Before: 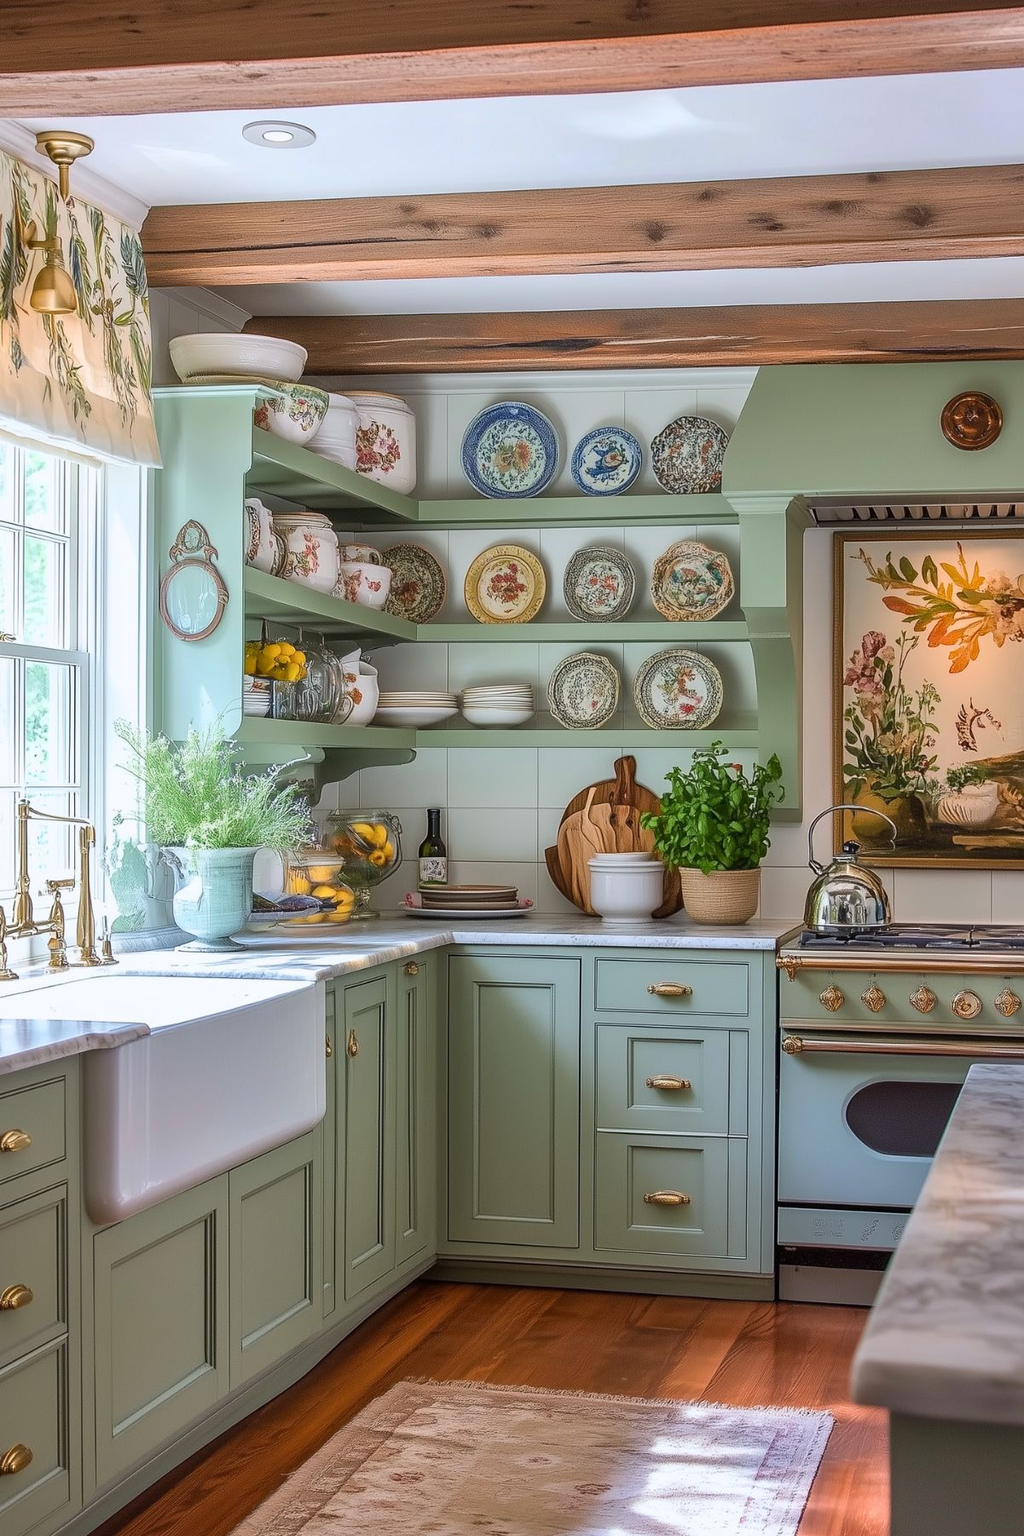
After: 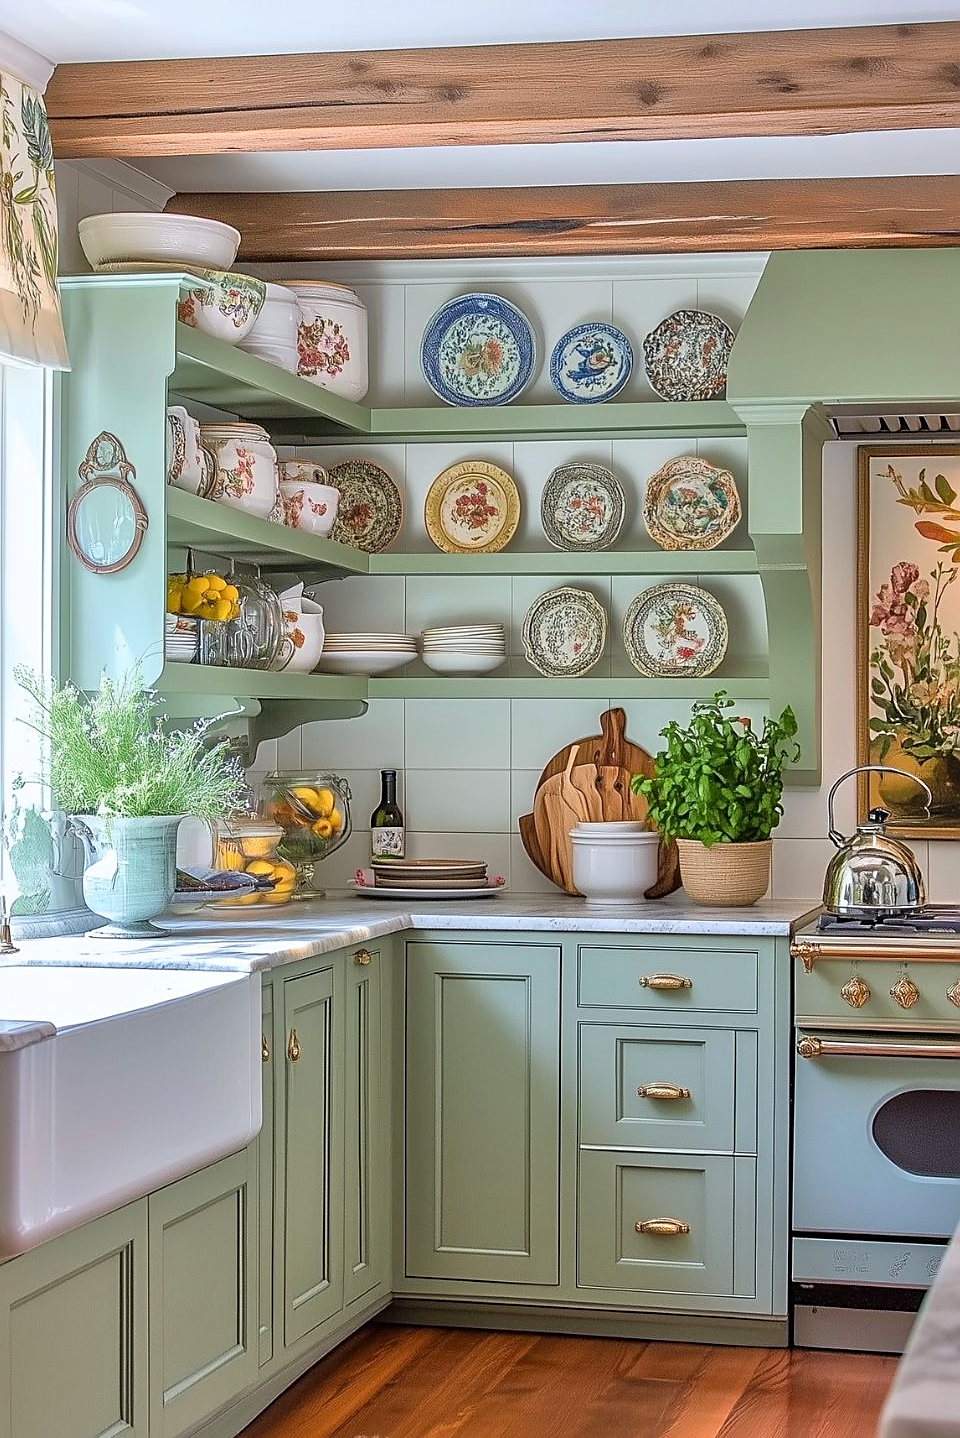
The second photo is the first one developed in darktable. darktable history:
sharpen: on, module defaults
crop and rotate: left 10.055%, top 9.885%, right 9.982%, bottom 10.222%
tone equalizer: -8 EV 0.016 EV, -7 EV -0.024 EV, -6 EV 0.048 EV, -5 EV 0.048 EV, -4 EV 0.271 EV, -3 EV 0.658 EV, -2 EV 0.574 EV, -1 EV 0.172 EV, +0 EV 0.042 EV
